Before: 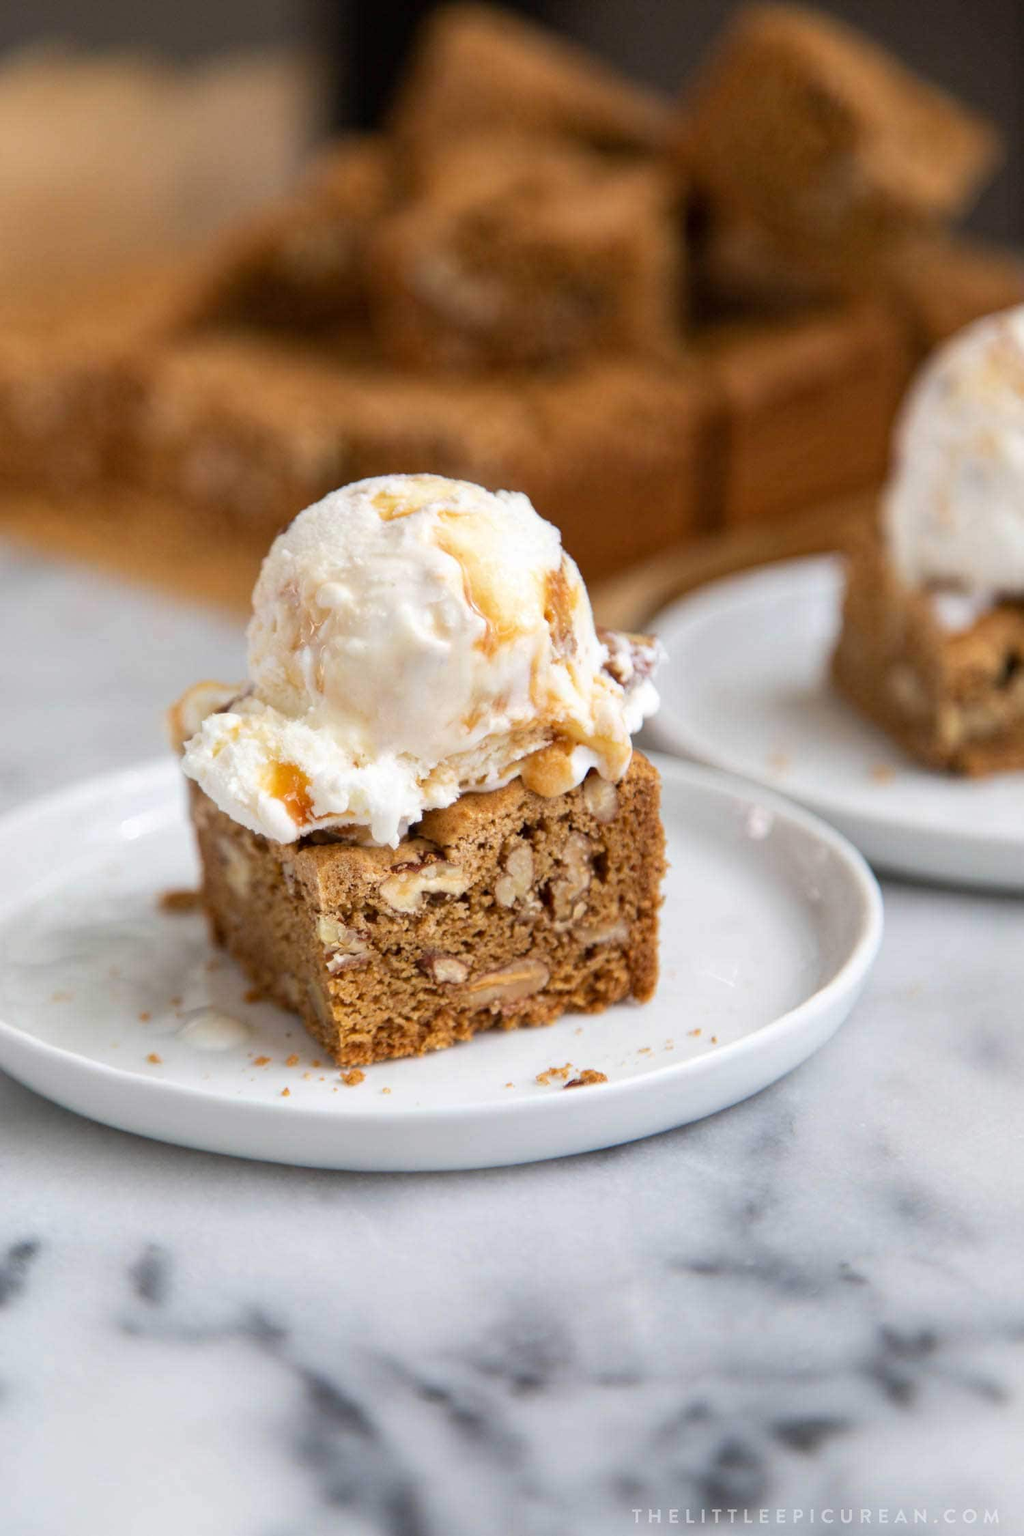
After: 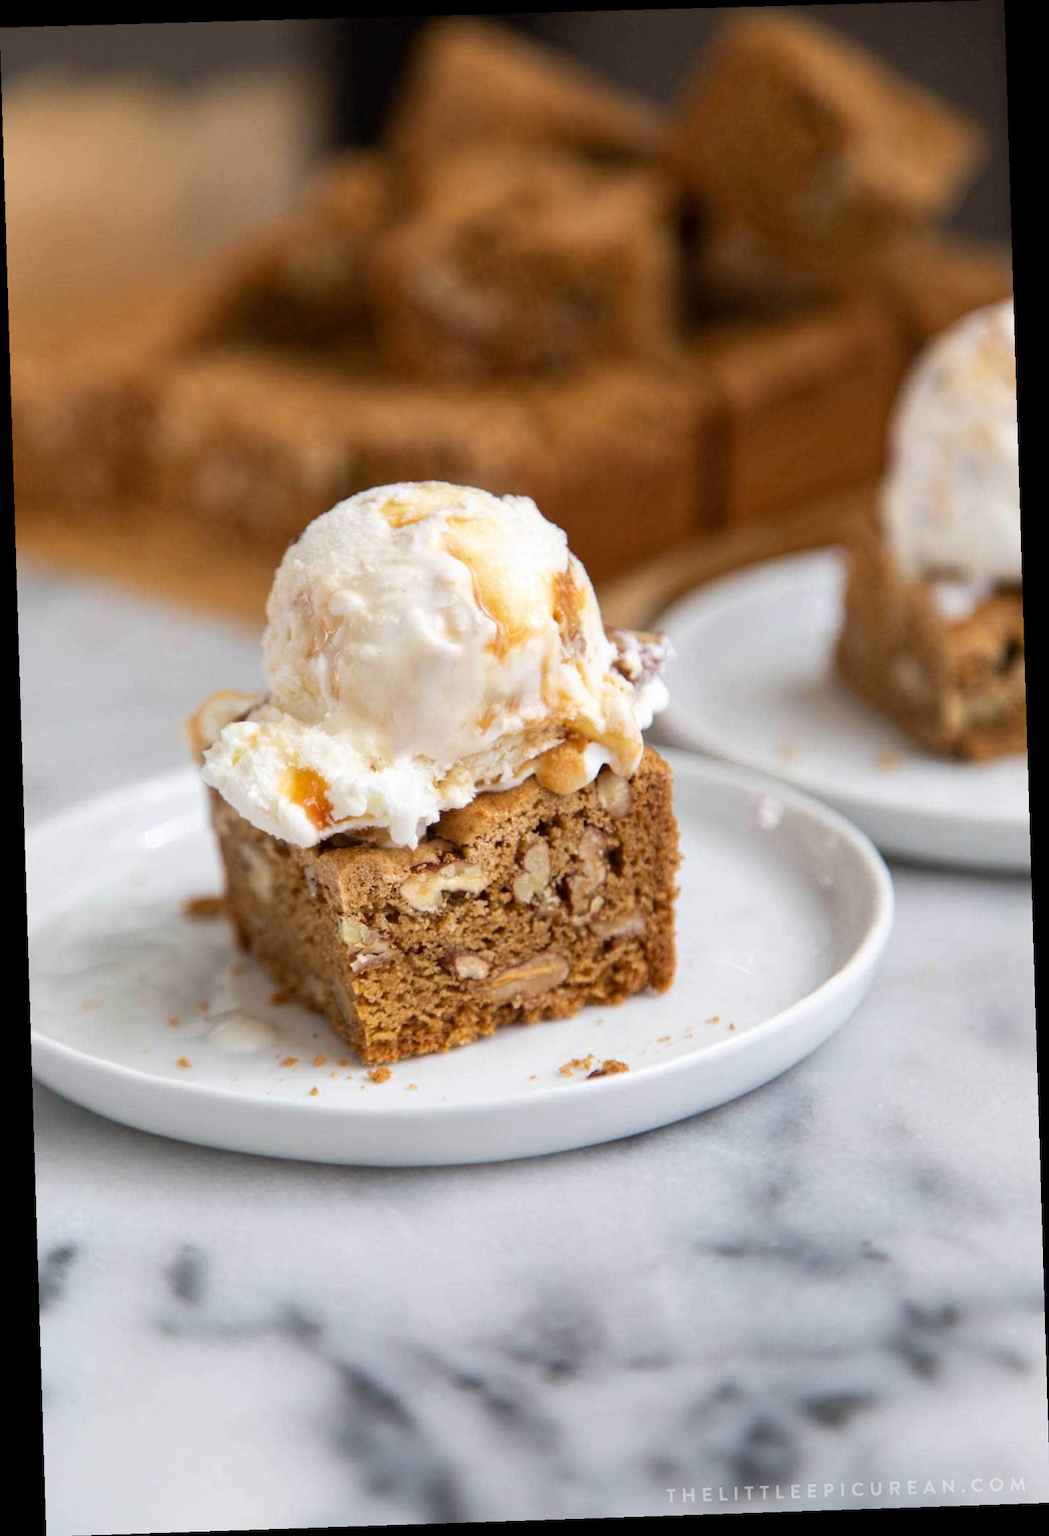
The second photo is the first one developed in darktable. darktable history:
shadows and highlights: radius 331.84, shadows 53.55, highlights -100, compress 94.63%, highlights color adjustment 73.23%, soften with gaussian
rotate and perspective: rotation -1.77°, lens shift (horizontal) 0.004, automatic cropping off
